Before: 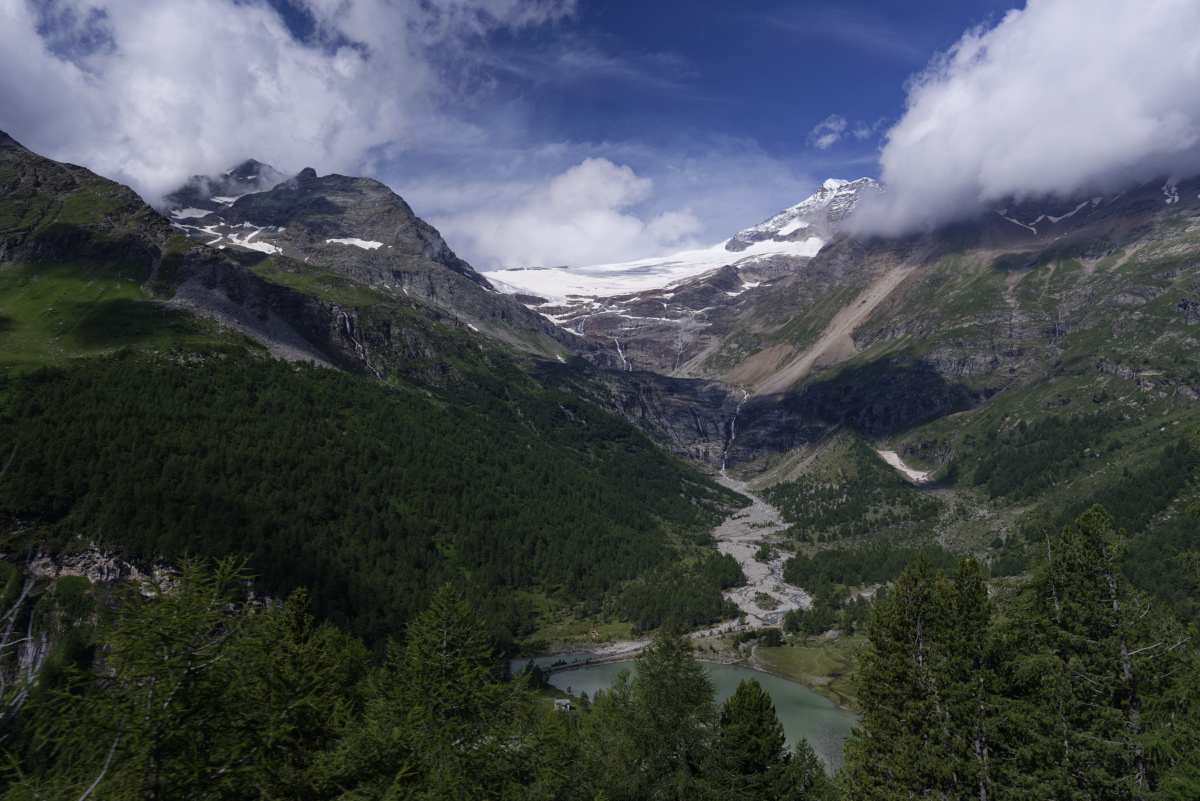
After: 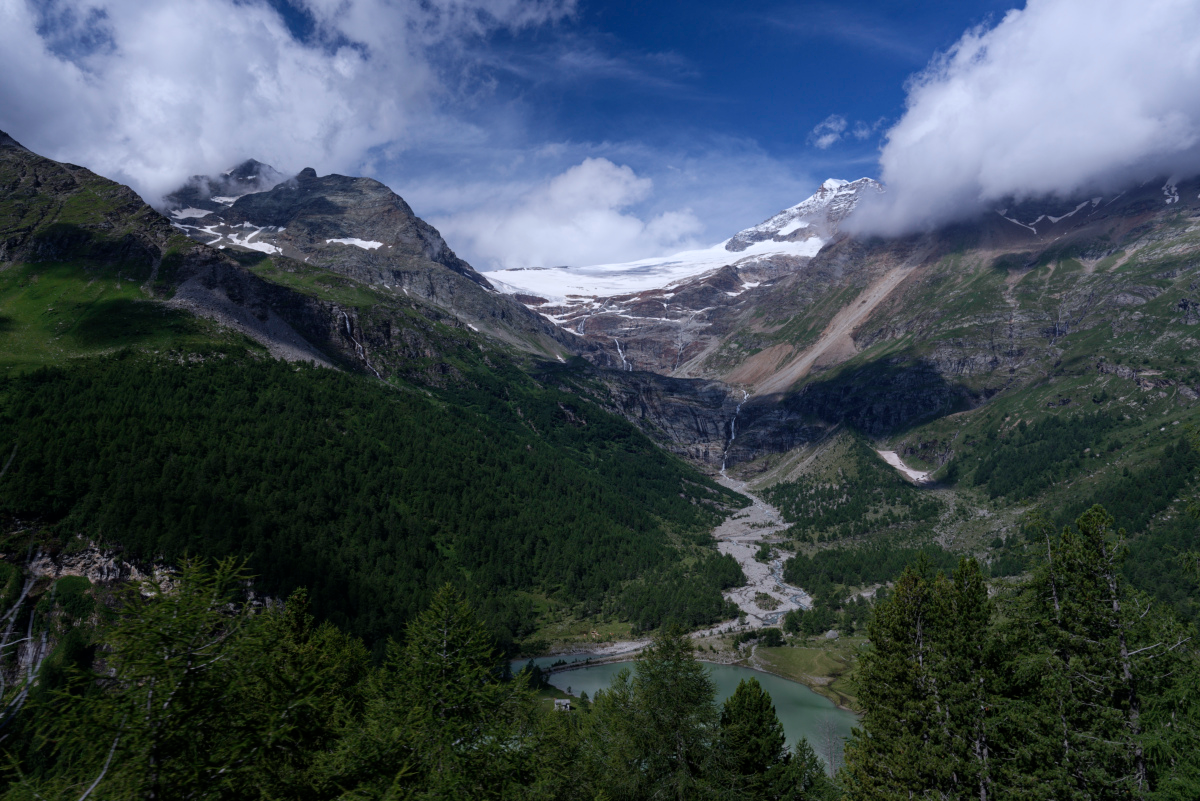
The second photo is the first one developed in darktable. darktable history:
exposure: compensate highlight preservation false
color correction: highlights a* -0.772, highlights b* -8.92
